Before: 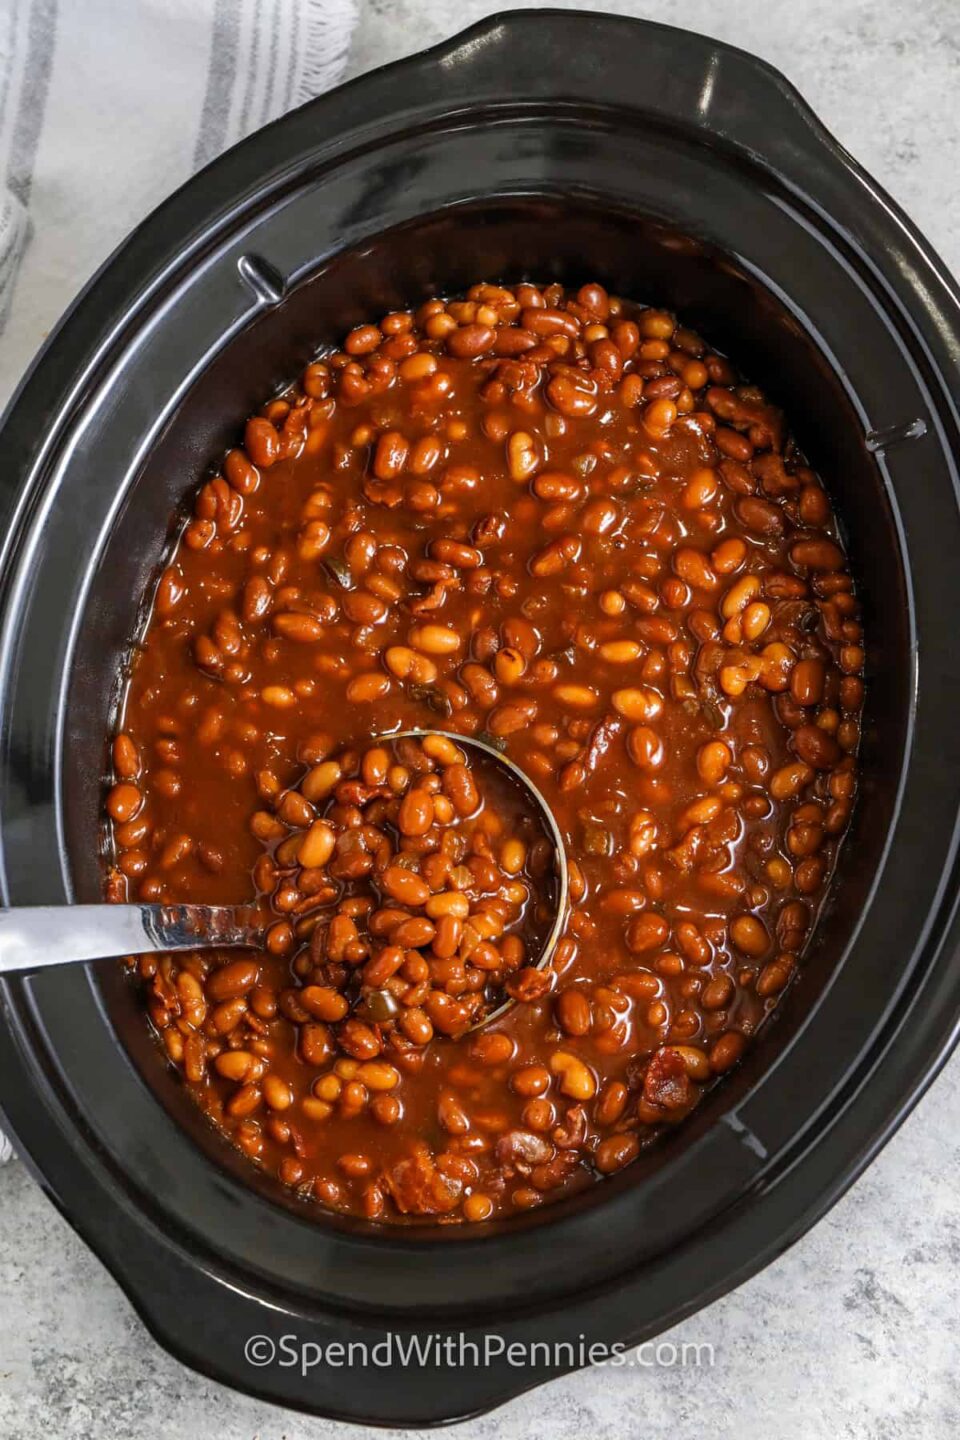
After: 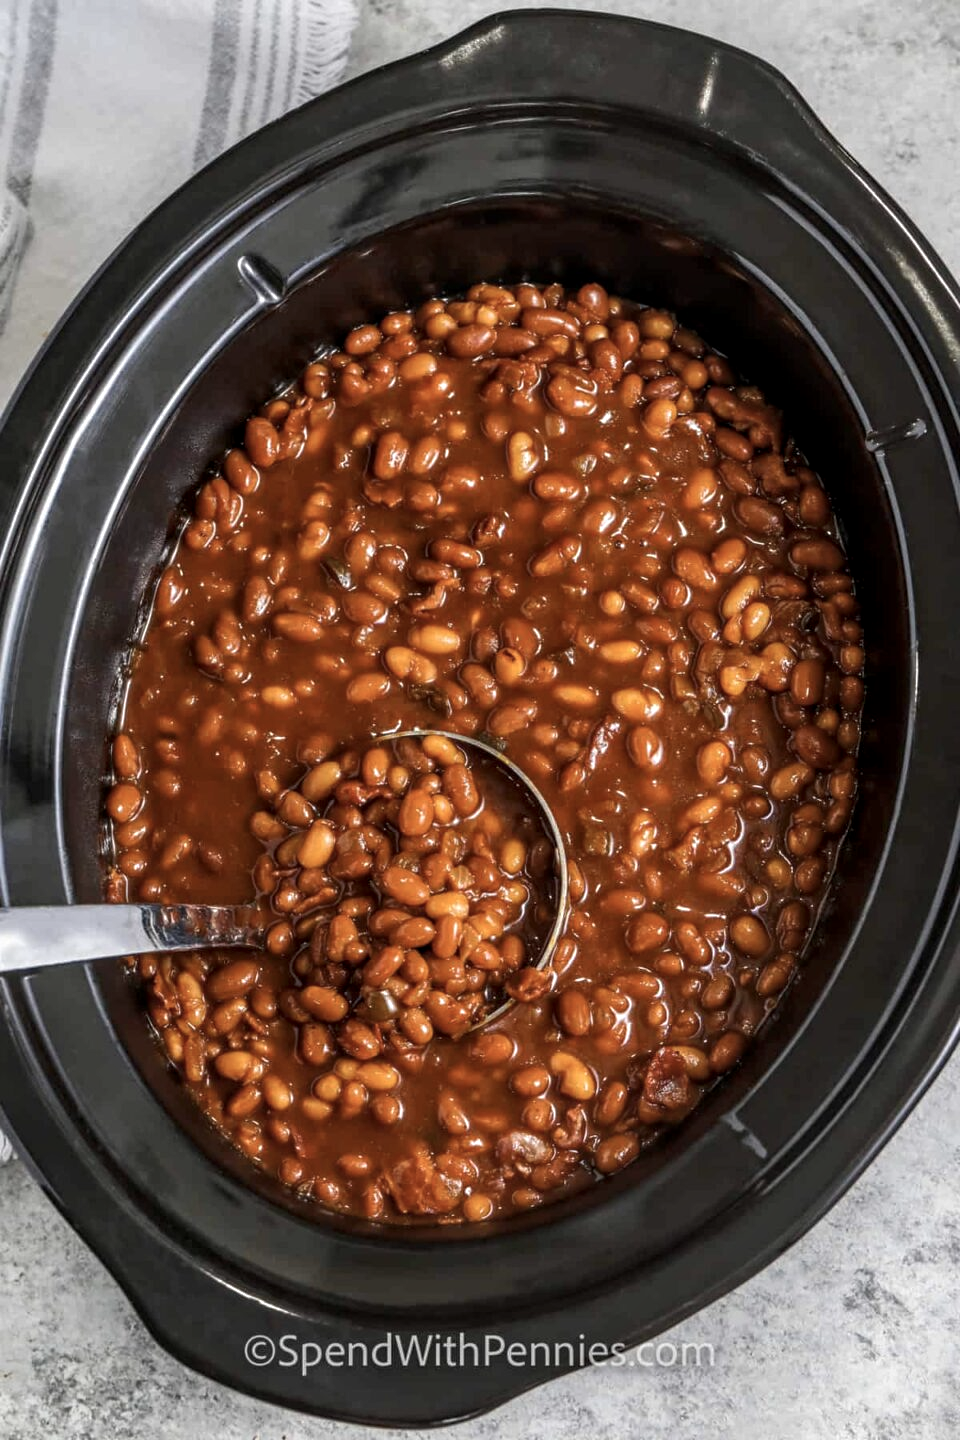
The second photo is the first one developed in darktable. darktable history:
sharpen: radius 5.314, amount 0.311, threshold 26.219
contrast brightness saturation: contrast 0.062, brightness -0.009, saturation -0.22
local contrast: on, module defaults
